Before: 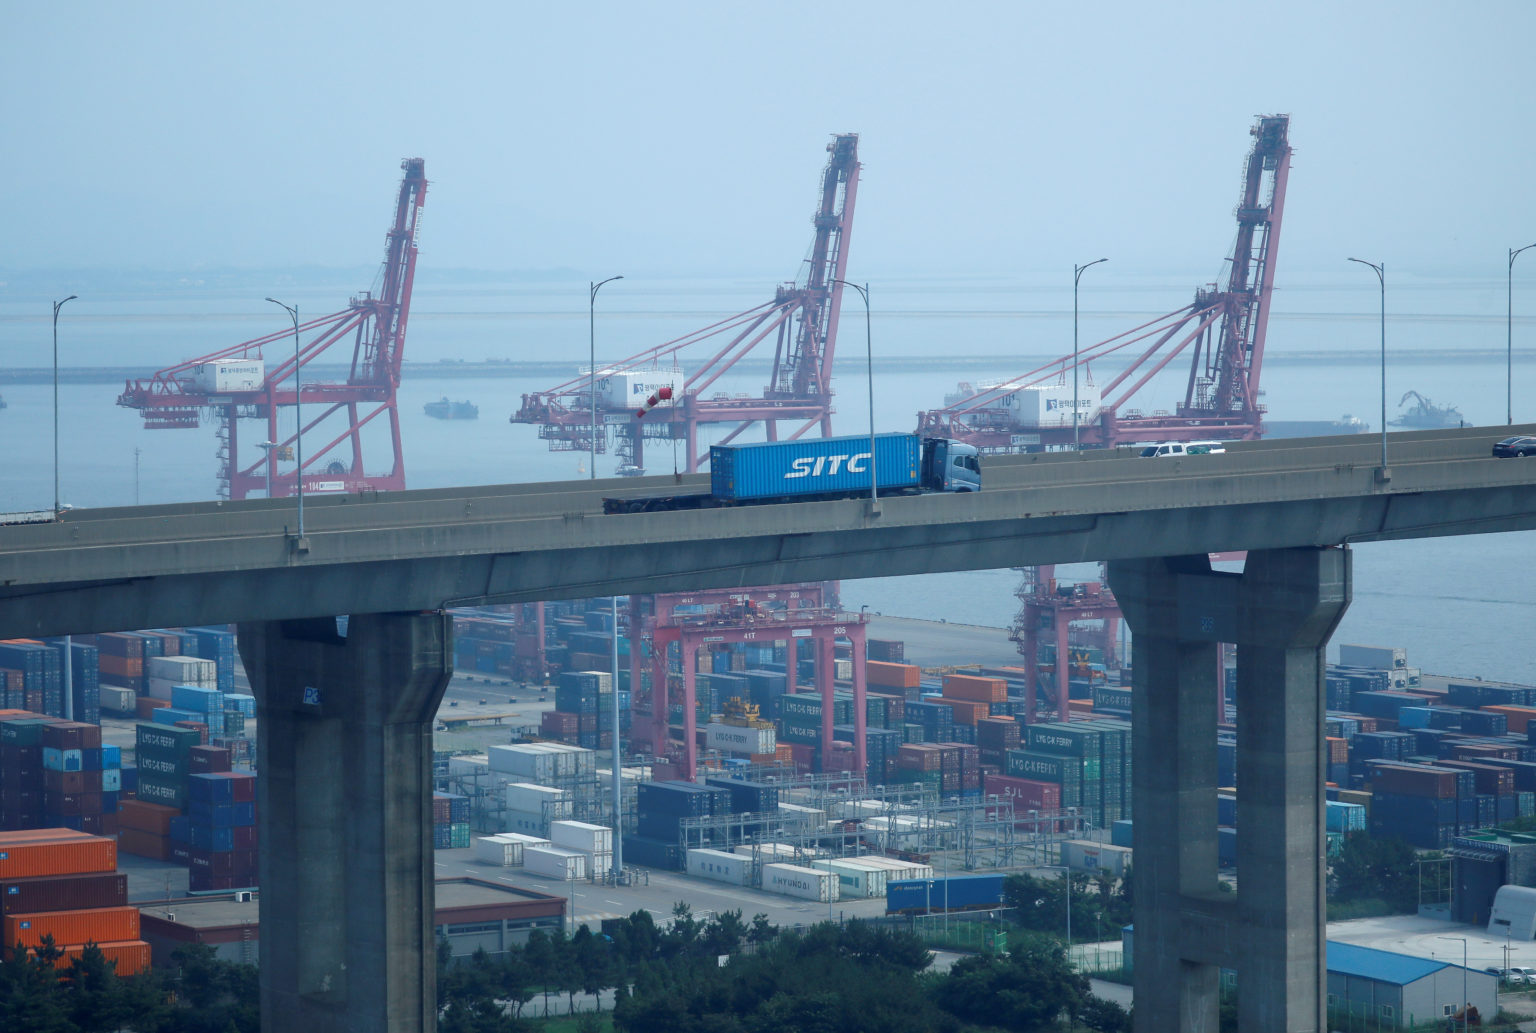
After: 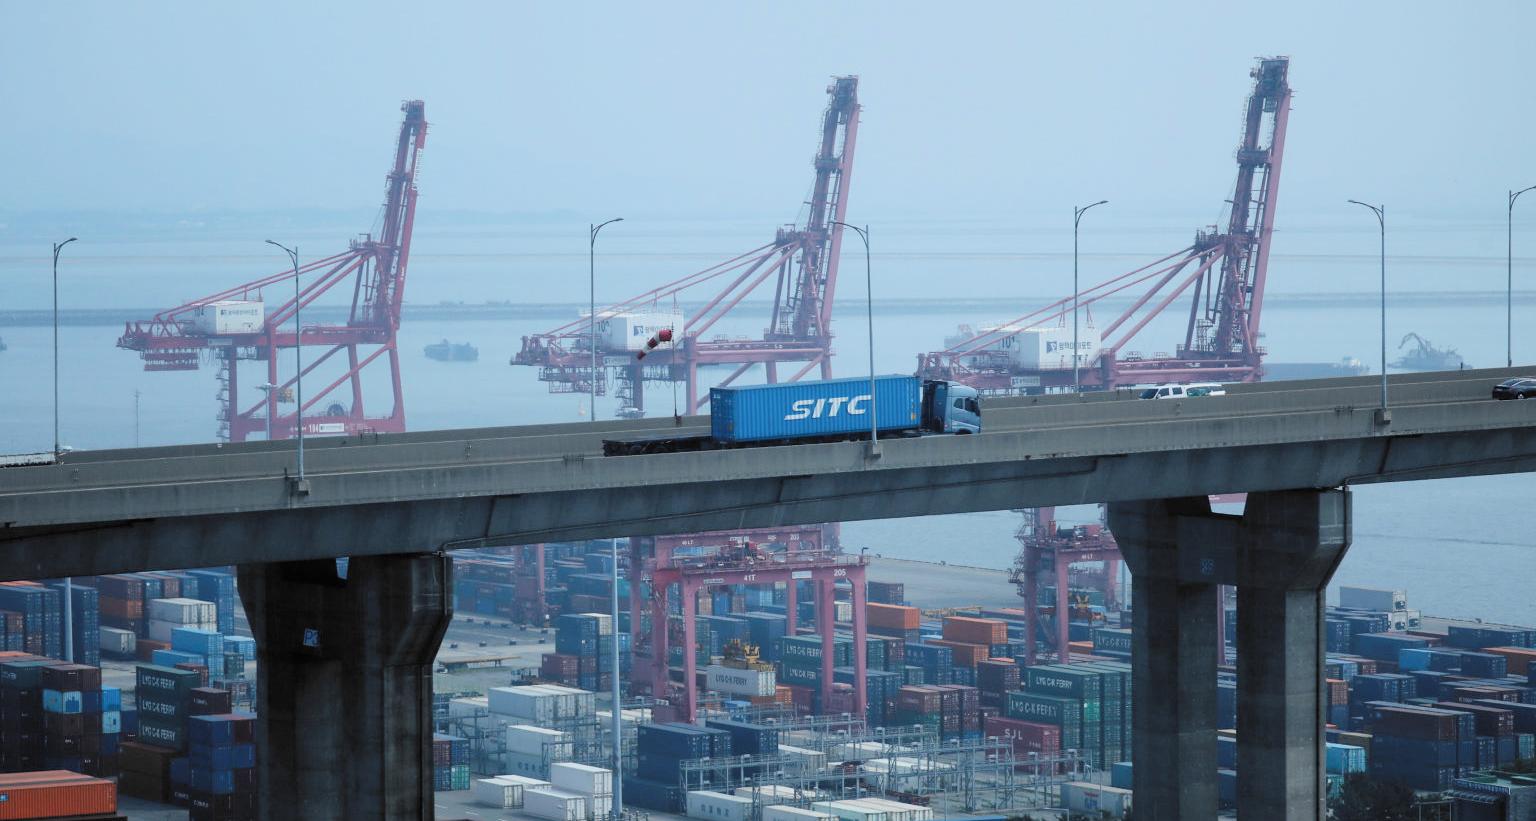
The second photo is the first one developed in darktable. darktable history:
filmic rgb: black relative exposure -5.14 EV, white relative exposure 3.49 EV, hardness 3.19, contrast 1.395, highlights saturation mix -49.82%, color science v6 (2022)
crop and rotate: top 5.662%, bottom 14.812%
